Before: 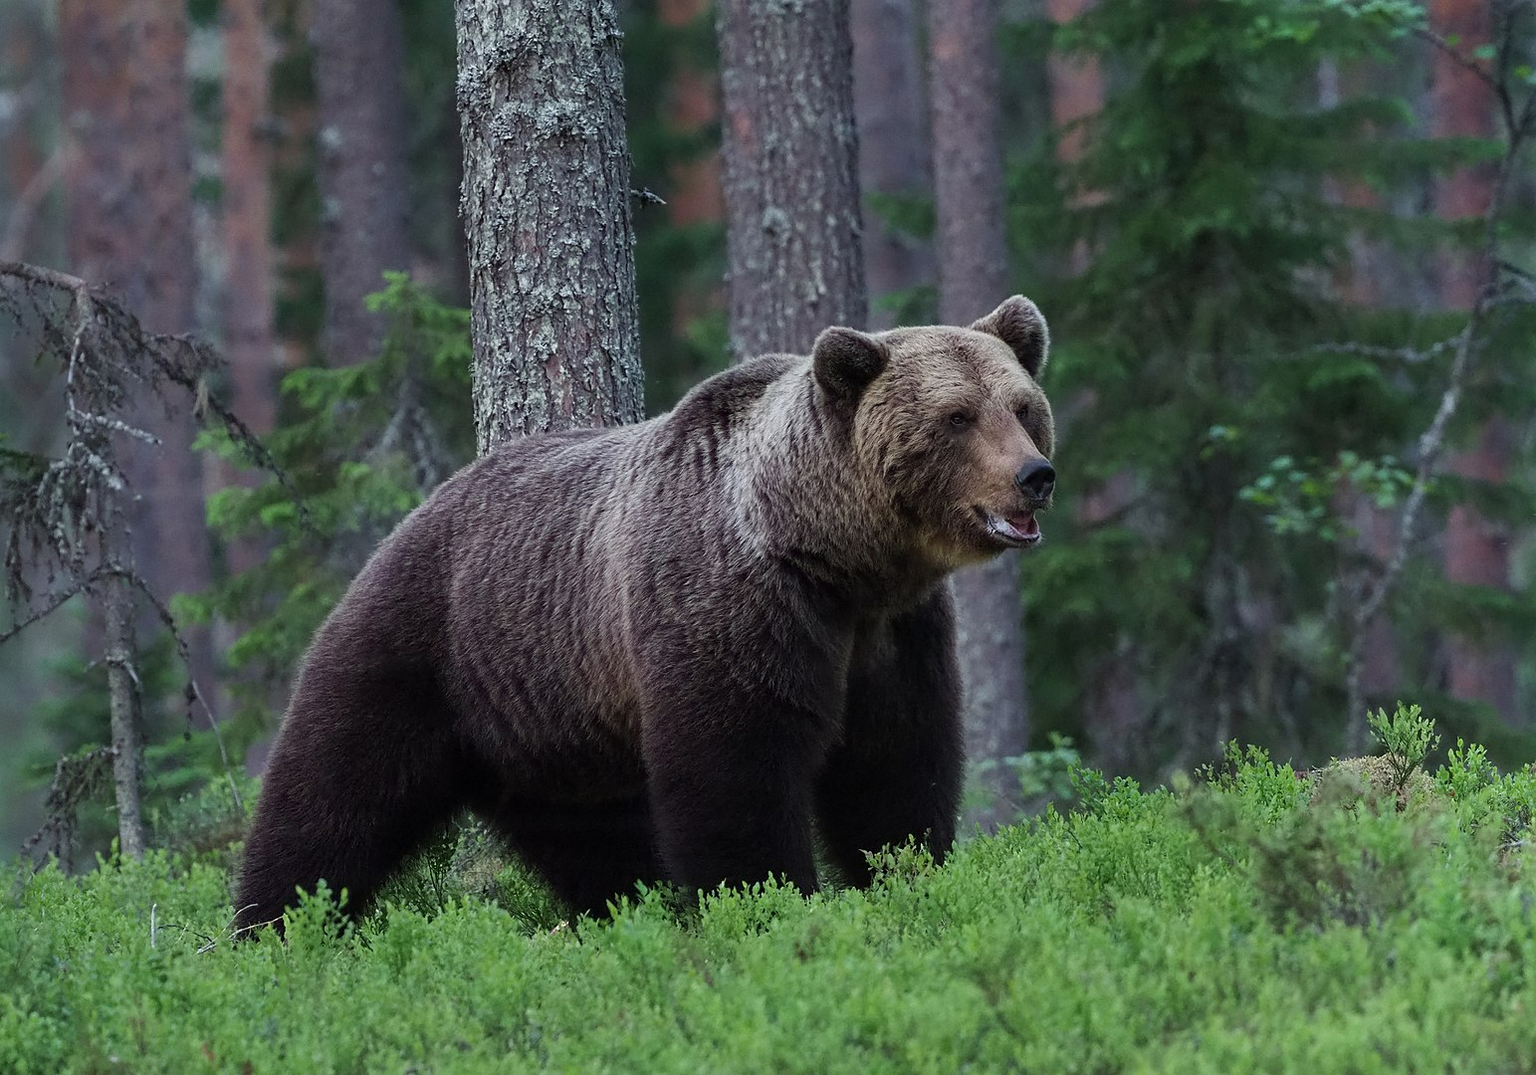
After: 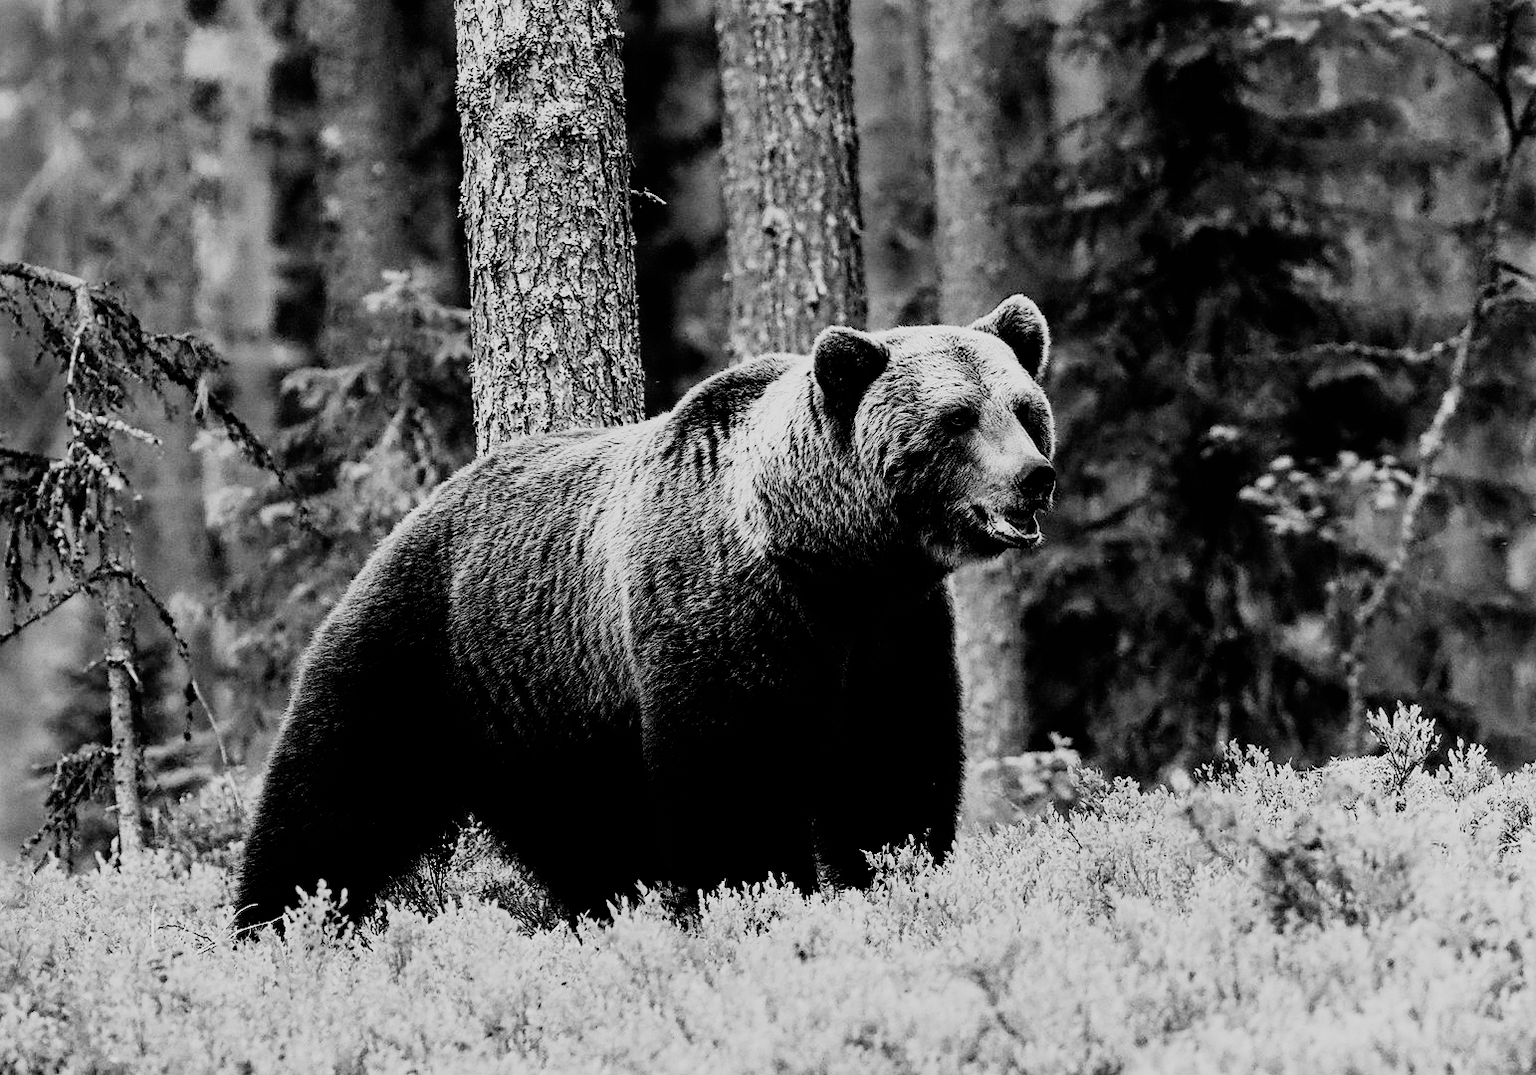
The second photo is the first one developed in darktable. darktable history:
monochrome: a -3.63, b -0.465
rgb curve: curves: ch0 [(0, 0) (0.21, 0.15) (0.24, 0.21) (0.5, 0.75) (0.75, 0.96) (0.89, 0.99) (1, 1)]; ch1 [(0, 0.02) (0.21, 0.13) (0.25, 0.2) (0.5, 0.67) (0.75, 0.9) (0.89, 0.97) (1, 1)]; ch2 [(0, 0.02) (0.21, 0.13) (0.25, 0.2) (0.5, 0.67) (0.75, 0.9) (0.89, 0.97) (1, 1)], compensate middle gray true
filmic rgb: black relative exposure -5 EV, hardness 2.88, contrast 1.2
color balance: lift [1, 1.015, 1.004, 0.985], gamma [1, 0.958, 0.971, 1.042], gain [1, 0.956, 0.977, 1.044]
